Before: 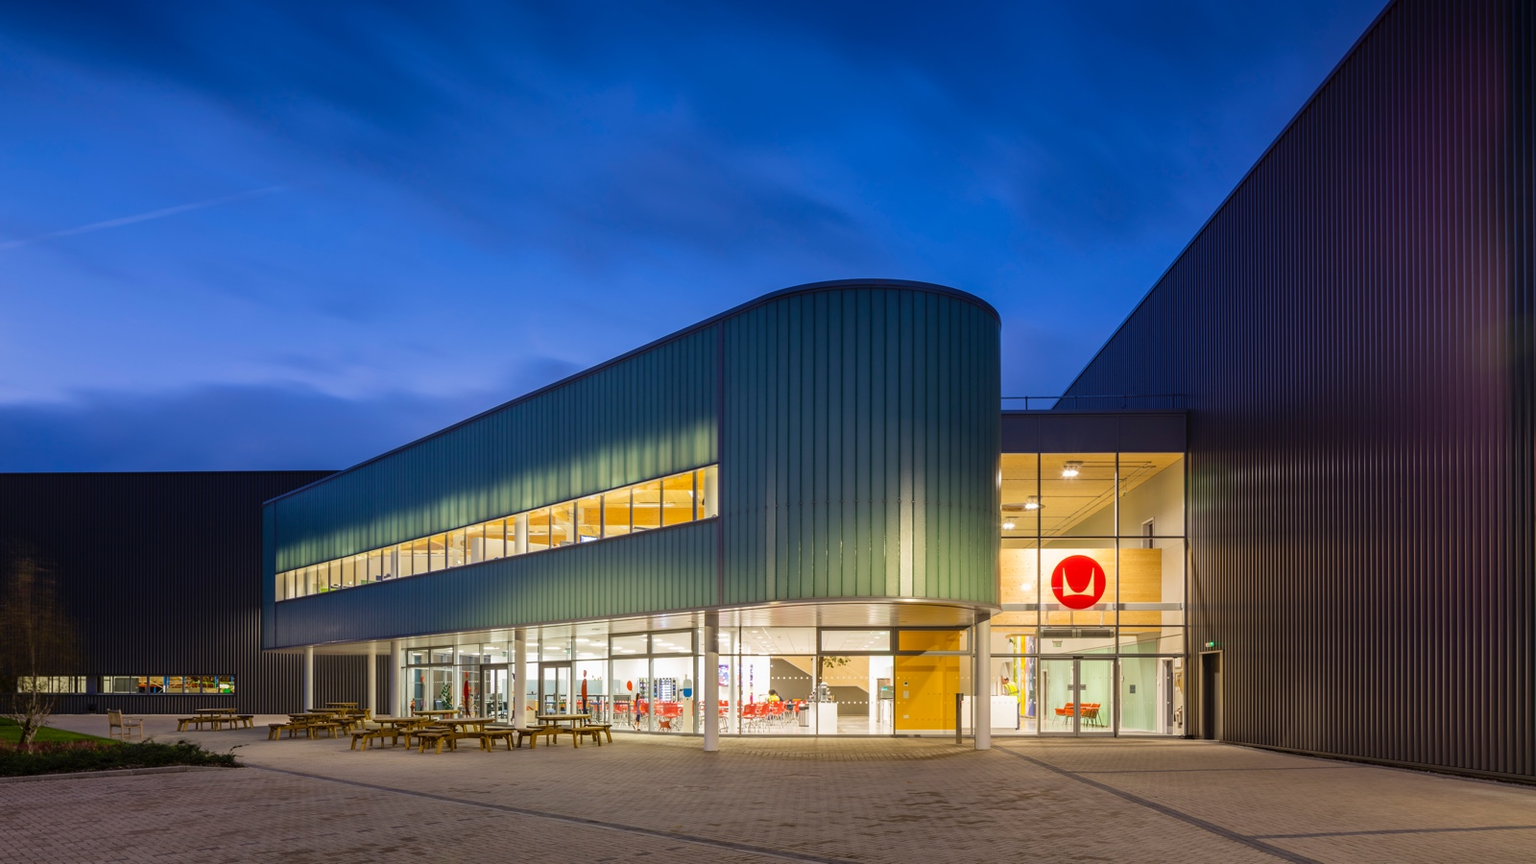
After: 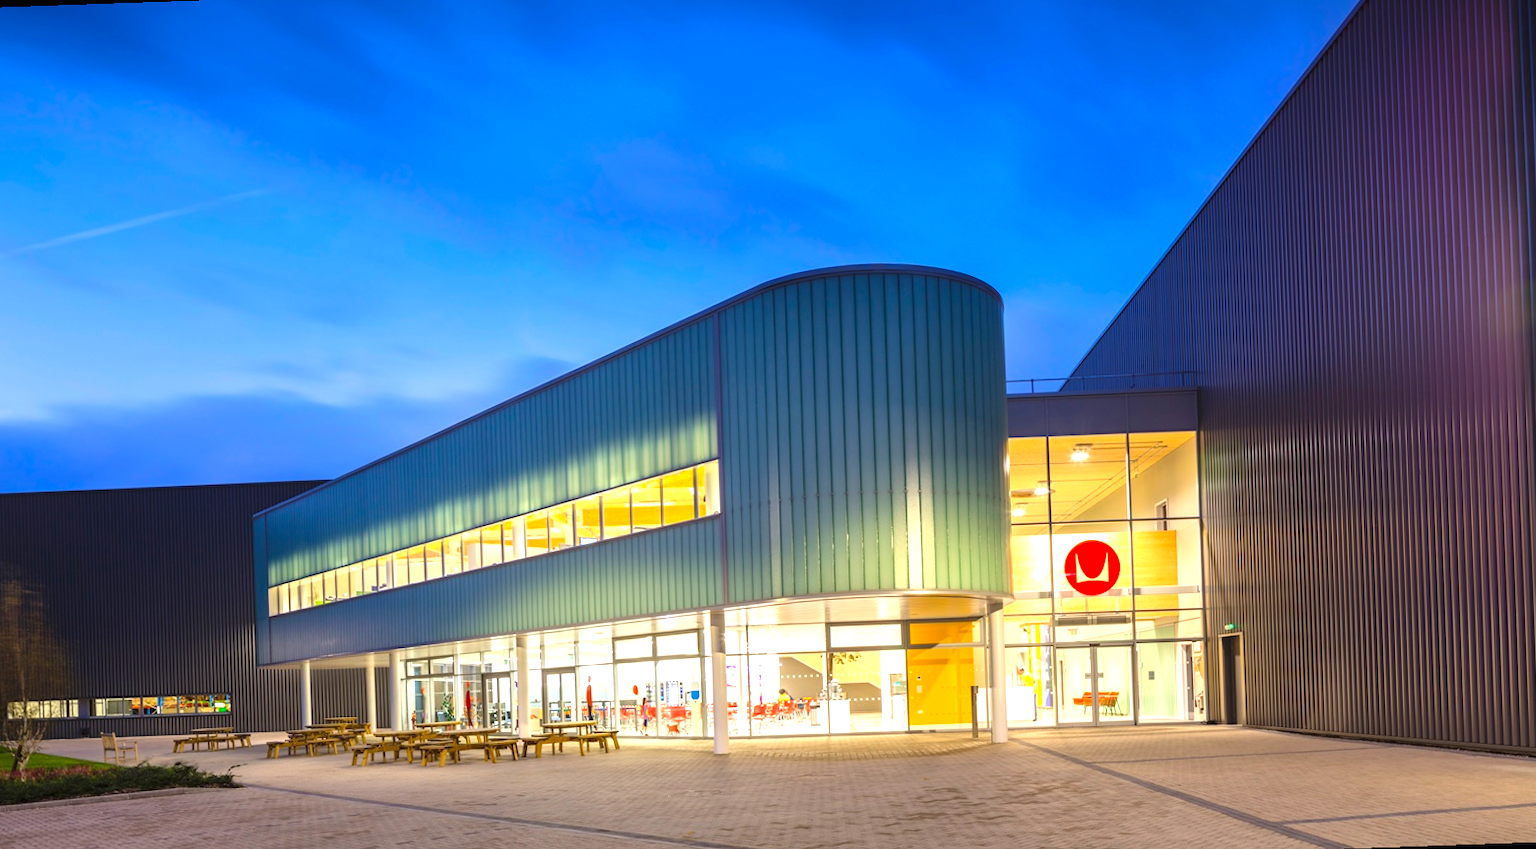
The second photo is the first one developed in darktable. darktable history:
exposure: black level correction 0, exposure 1 EV, compensate exposure bias true, compensate highlight preservation false
rotate and perspective: rotation -2°, crop left 0.022, crop right 0.978, crop top 0.049, crop bottom 0.951
contrast brightness saturation: contrast 0.03, brightness 0.06, saturation 0.13
